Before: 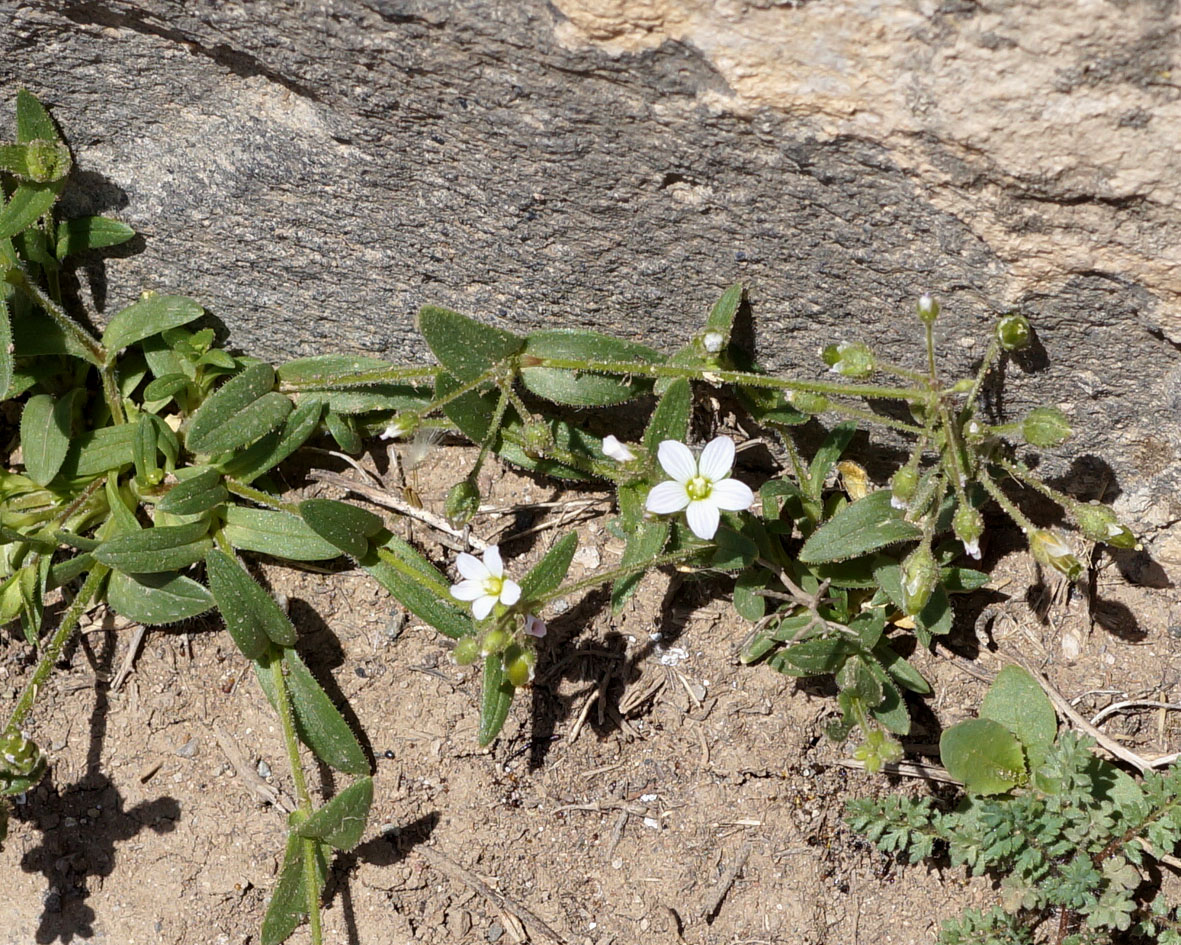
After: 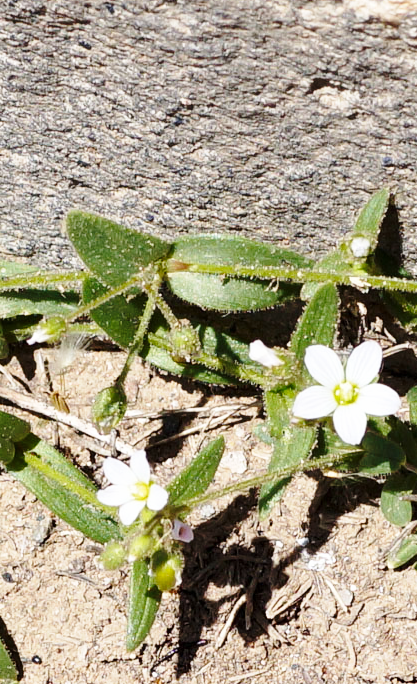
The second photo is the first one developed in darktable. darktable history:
crop and rotate: left 29.94%, top 10.156%, right 34.719%, bottom 17.452%
base curve: curves: ch0 [(0, 0) (0.028, 0.03) (0.121, 0.232) (0.46, 0.748) (0.859, 0.968) (1, 1)], preserve colors none
